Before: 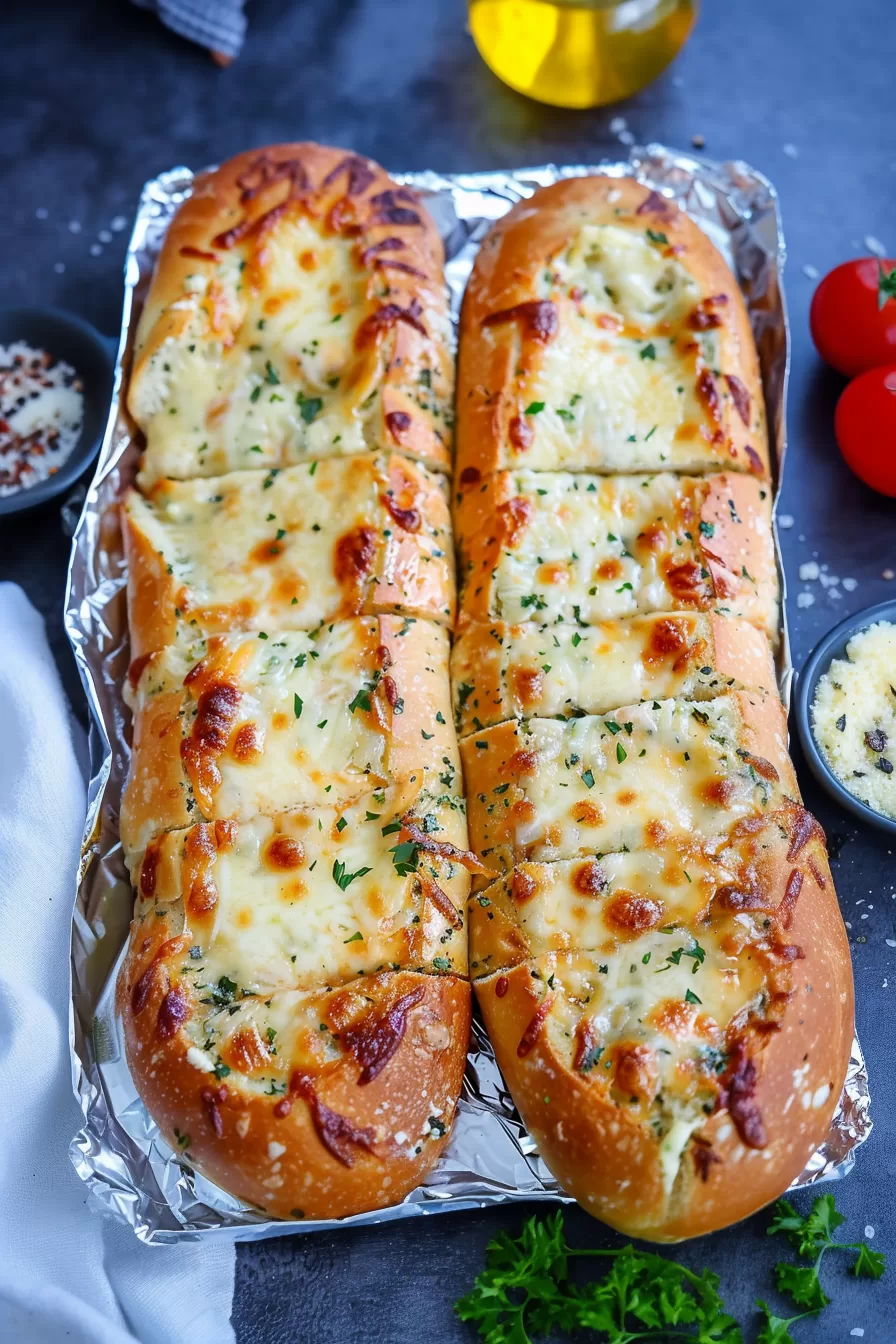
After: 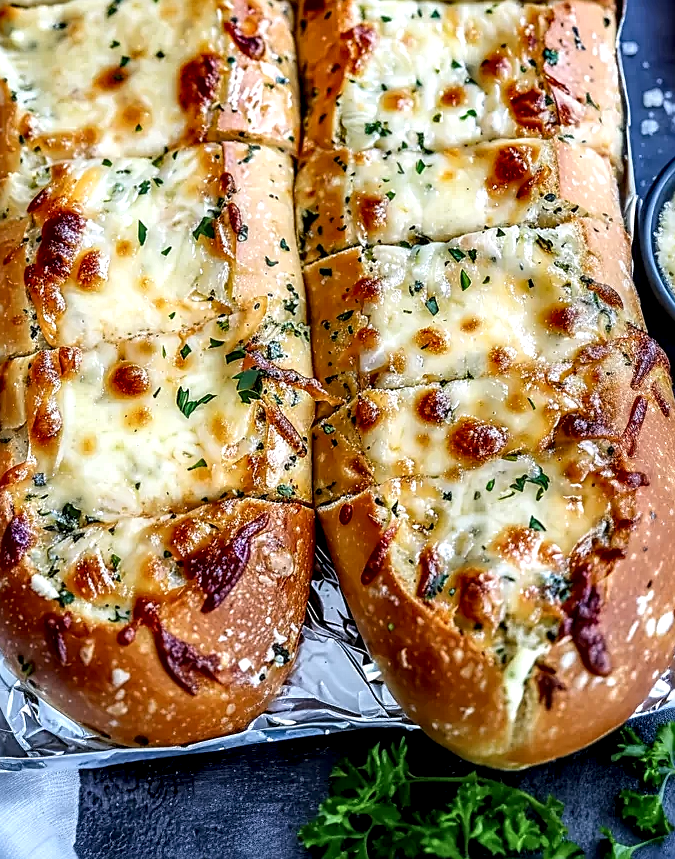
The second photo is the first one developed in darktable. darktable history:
local contrast: highlights 16%, detail 186%
crop and rotate: left 17.447%, top 35.257%, right 7.139%, bottom 0.785%
sharpen: amount 0.591
